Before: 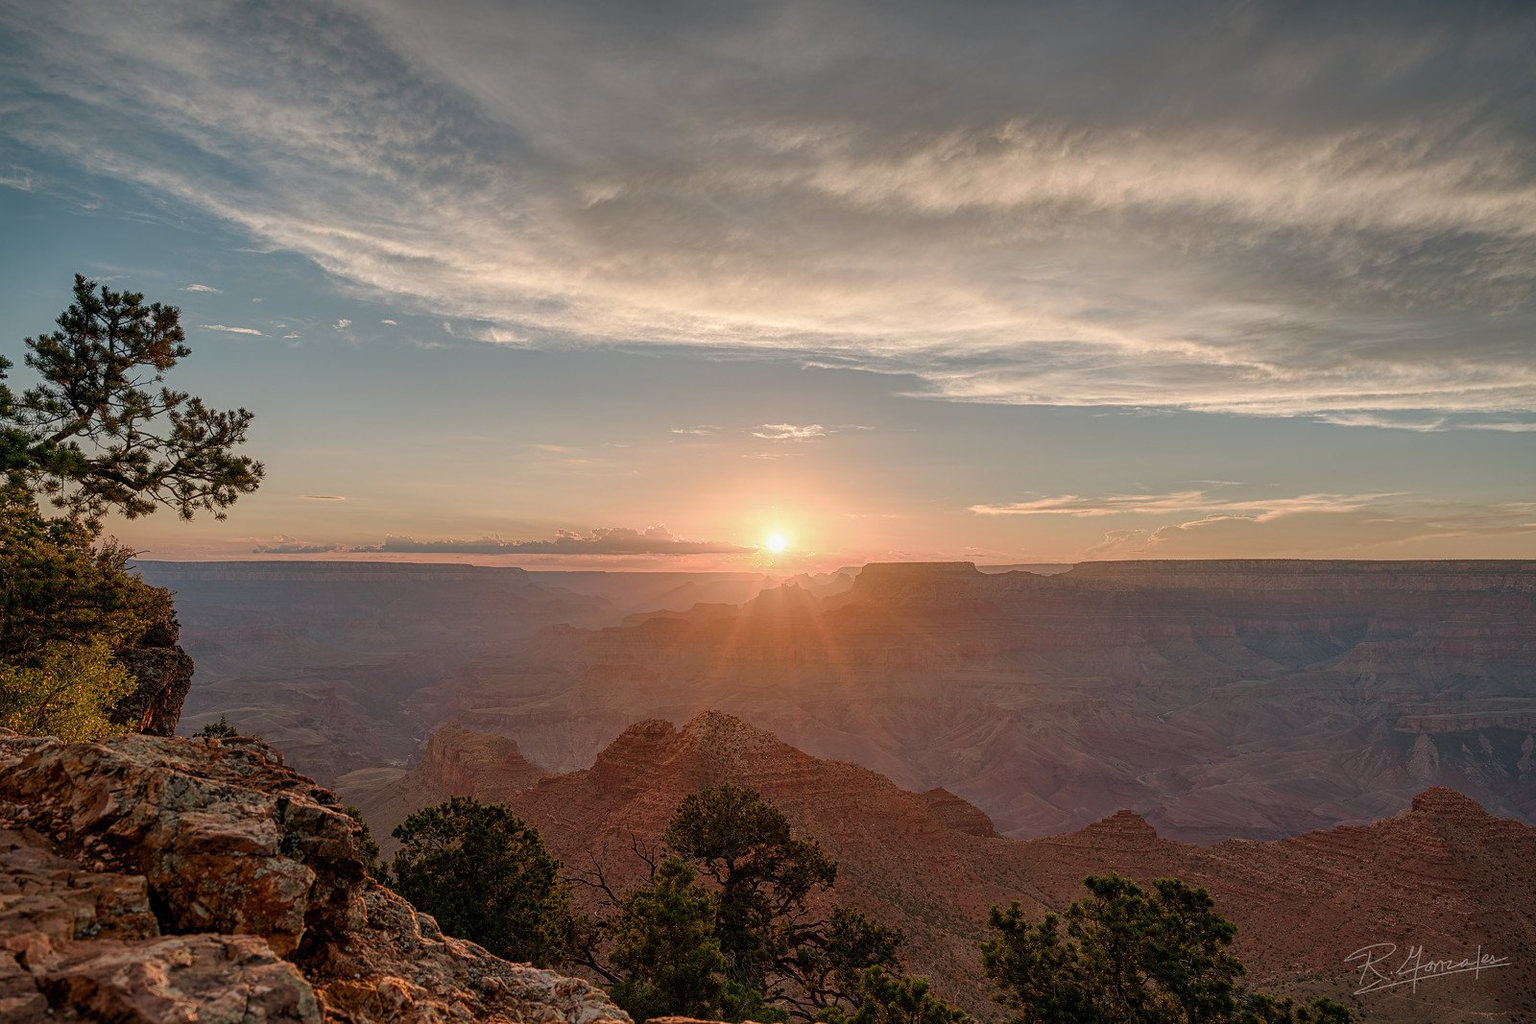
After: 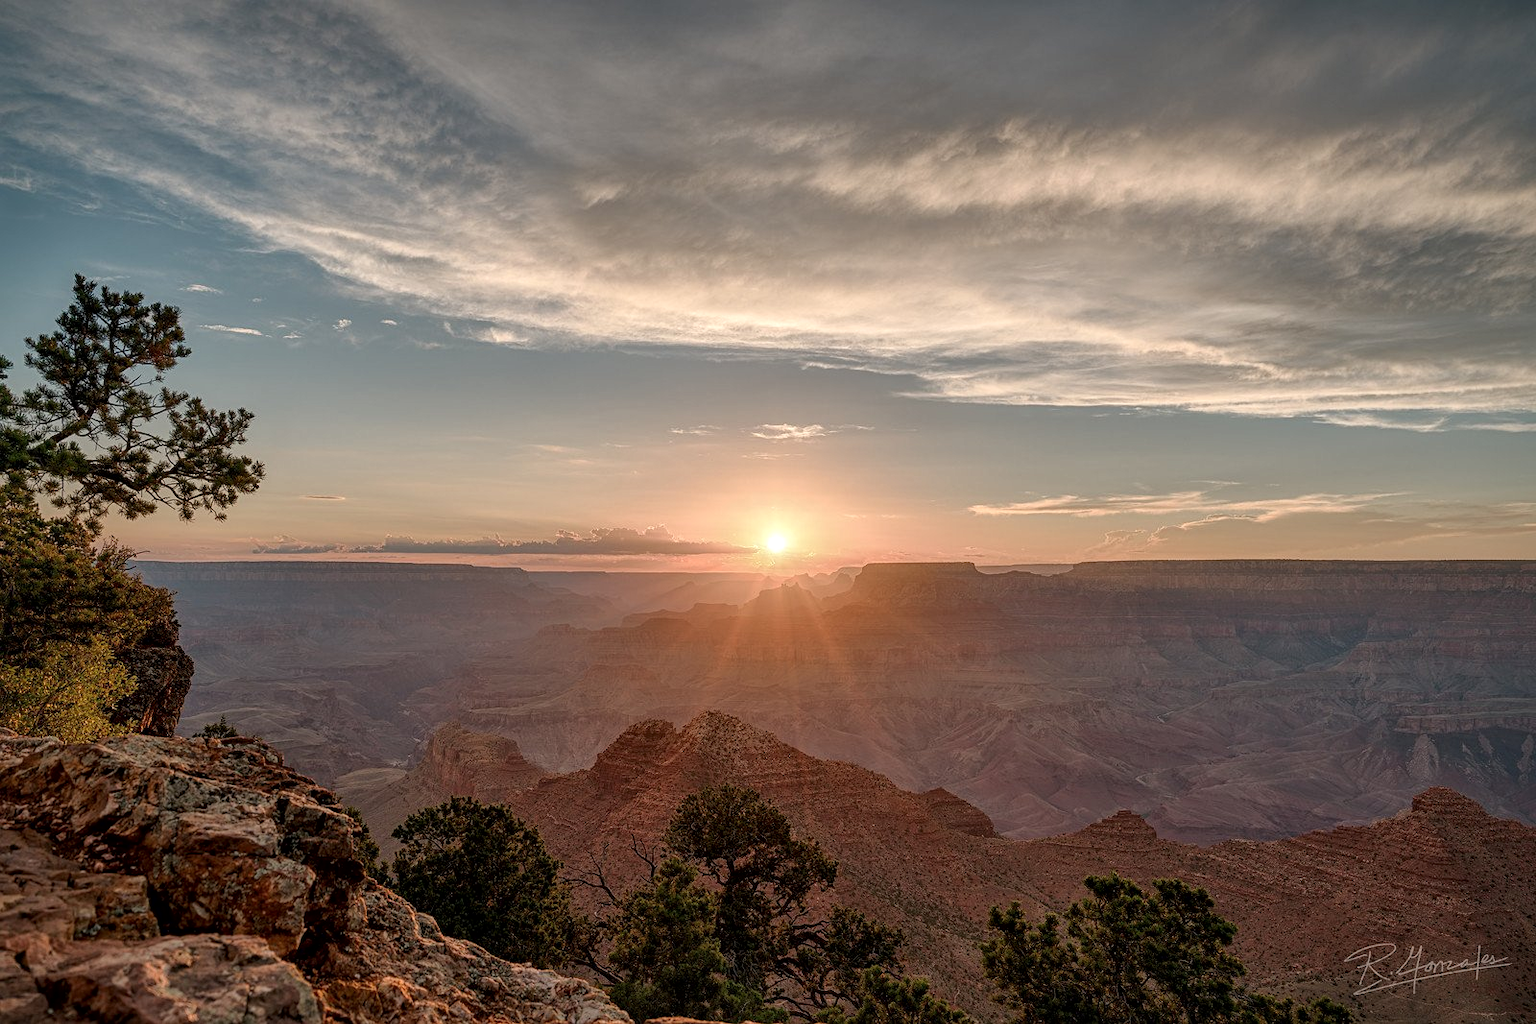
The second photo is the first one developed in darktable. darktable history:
local contrast: mode bilateral grid, contrast 19, coarseness 51, detail 141%, midtone range 0.2
